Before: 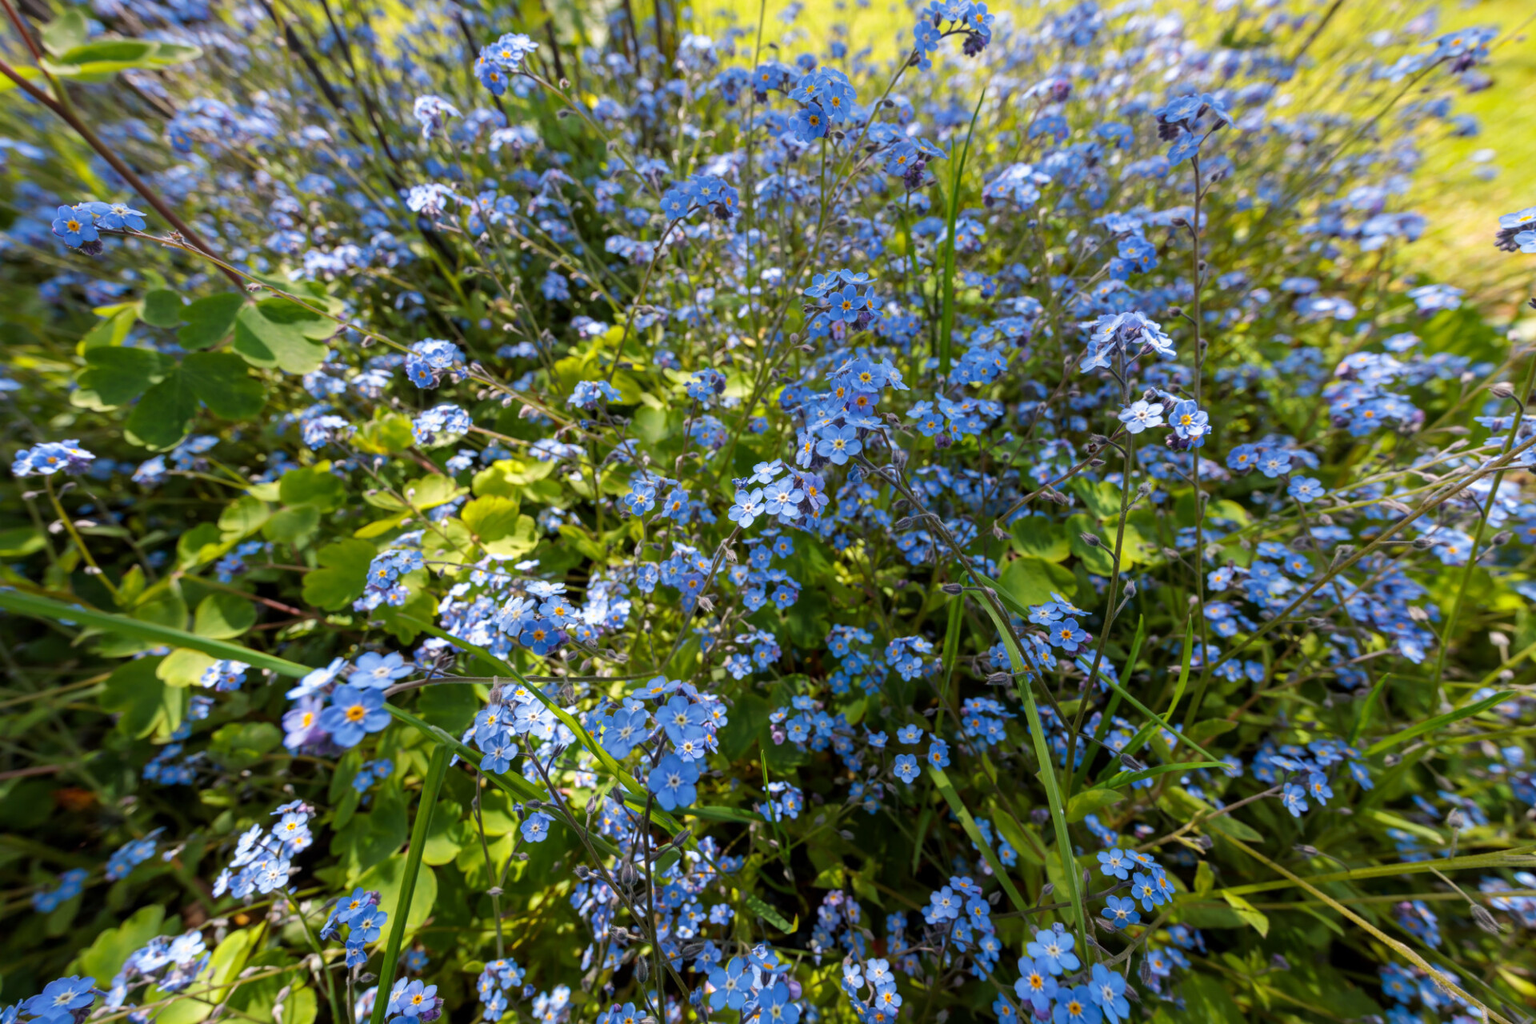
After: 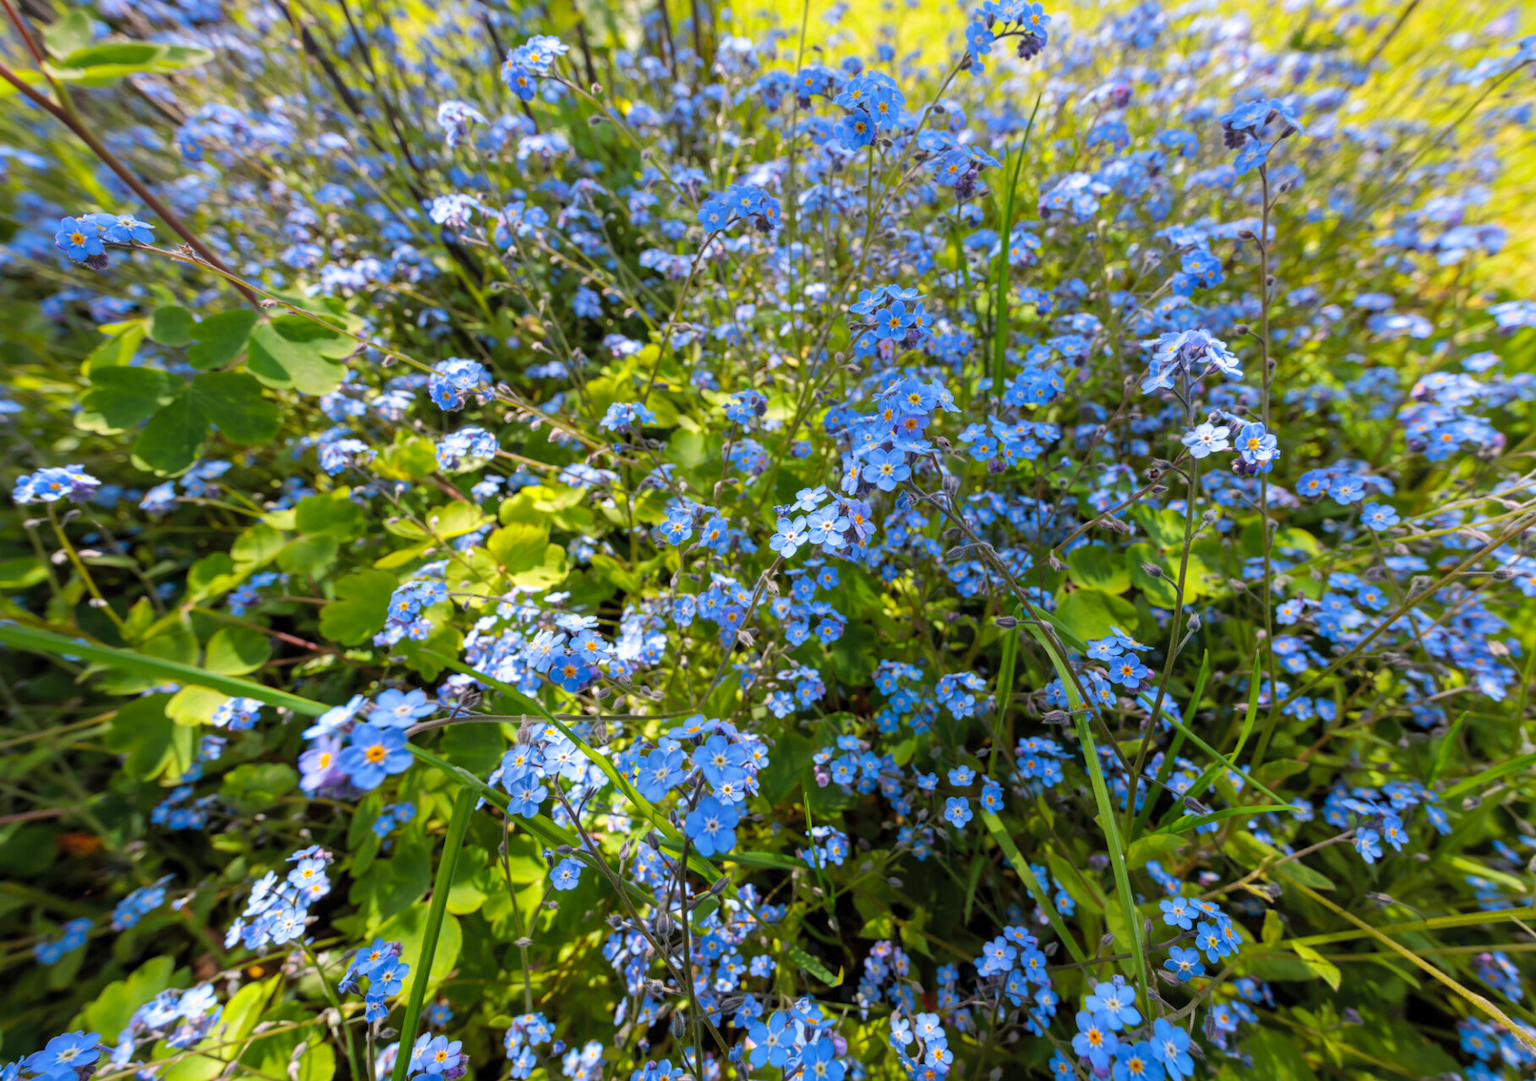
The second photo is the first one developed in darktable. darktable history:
crop and rotate: left 0%, right 5.324%
contrast brightness saturation: brightness 0.09, saturation 0.193
